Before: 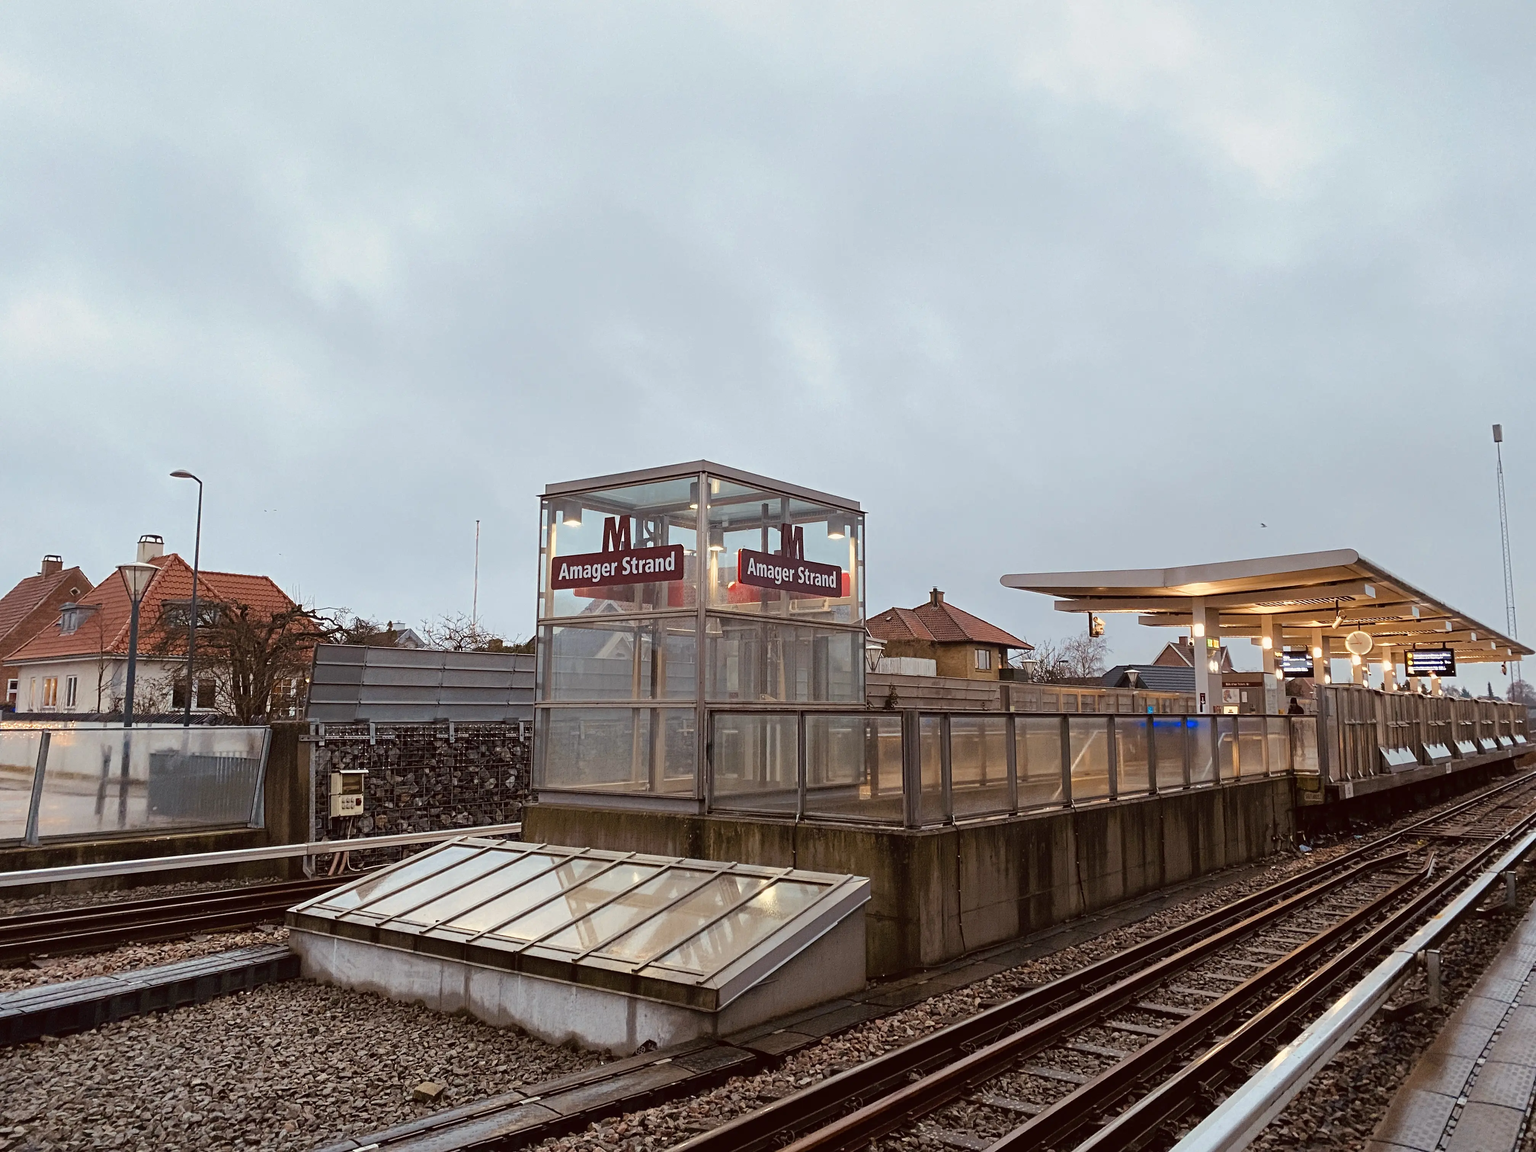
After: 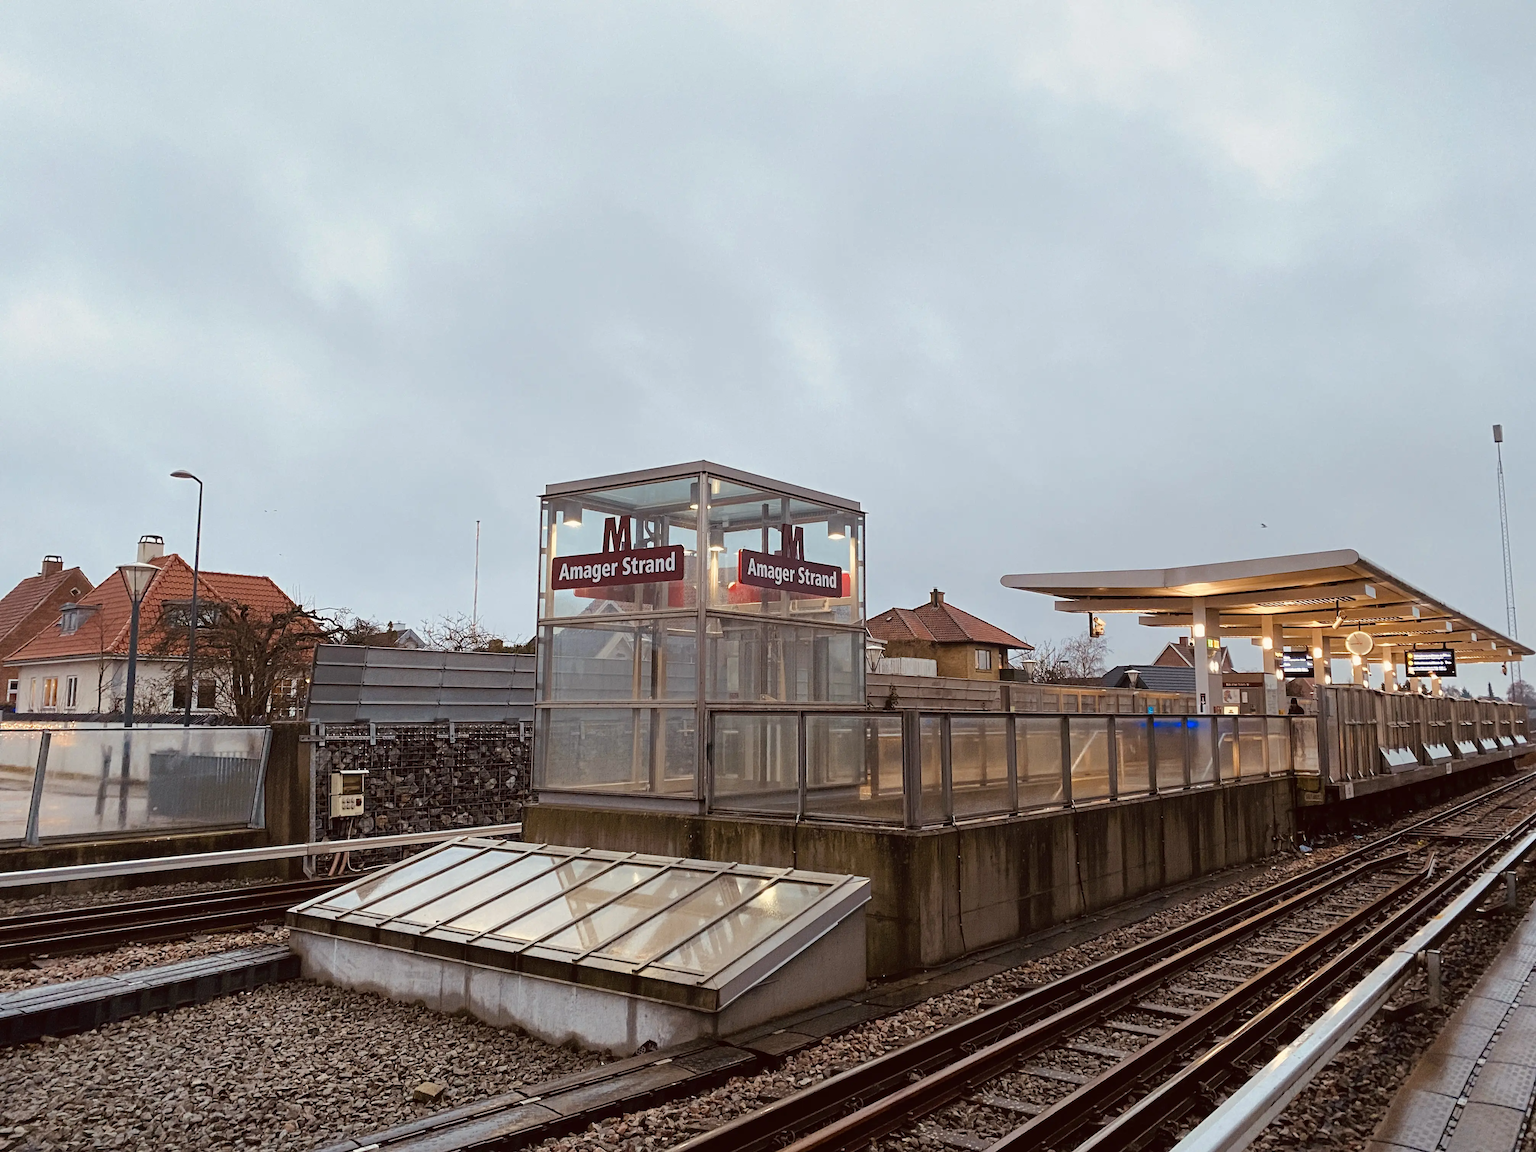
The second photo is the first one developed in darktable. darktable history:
color balance rgb: linear chroma grading › mid-tones 7.427%, perceptual saturation grading › global saturation -0.063%
